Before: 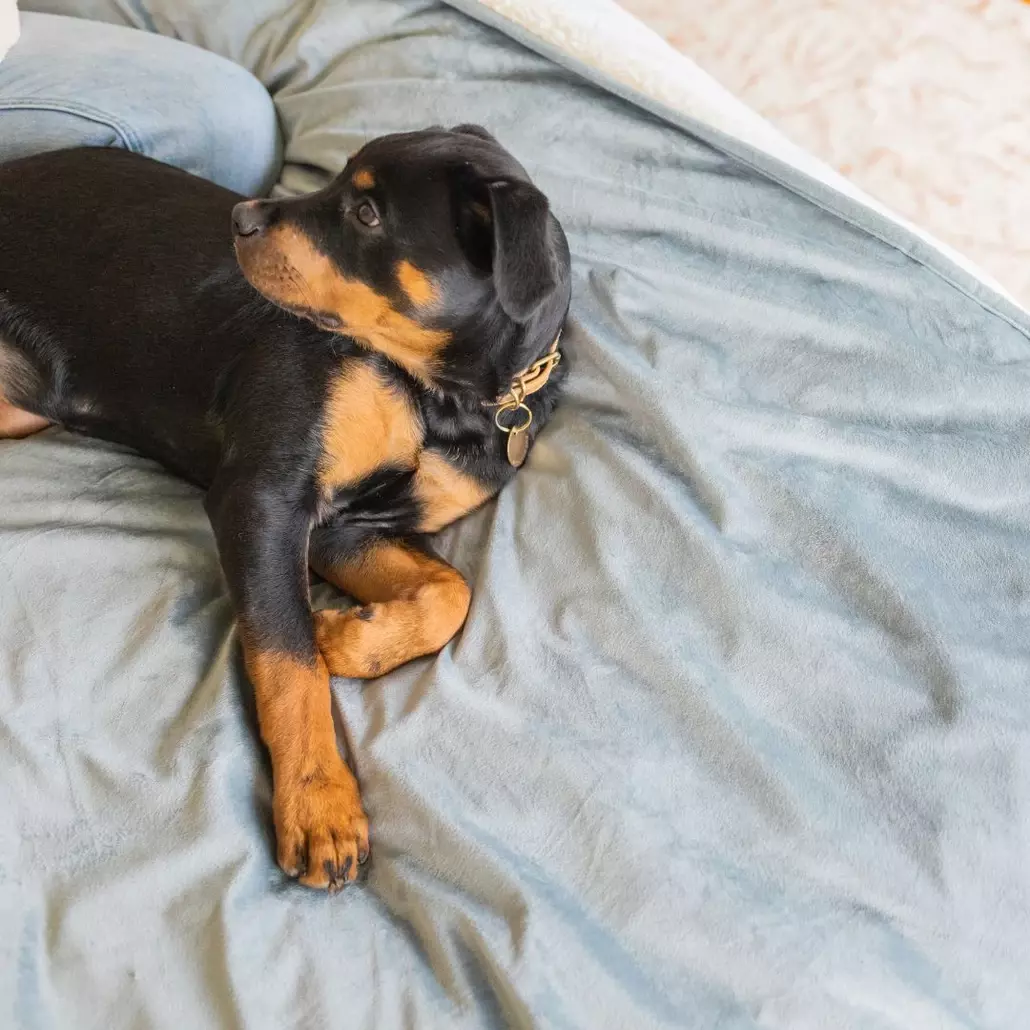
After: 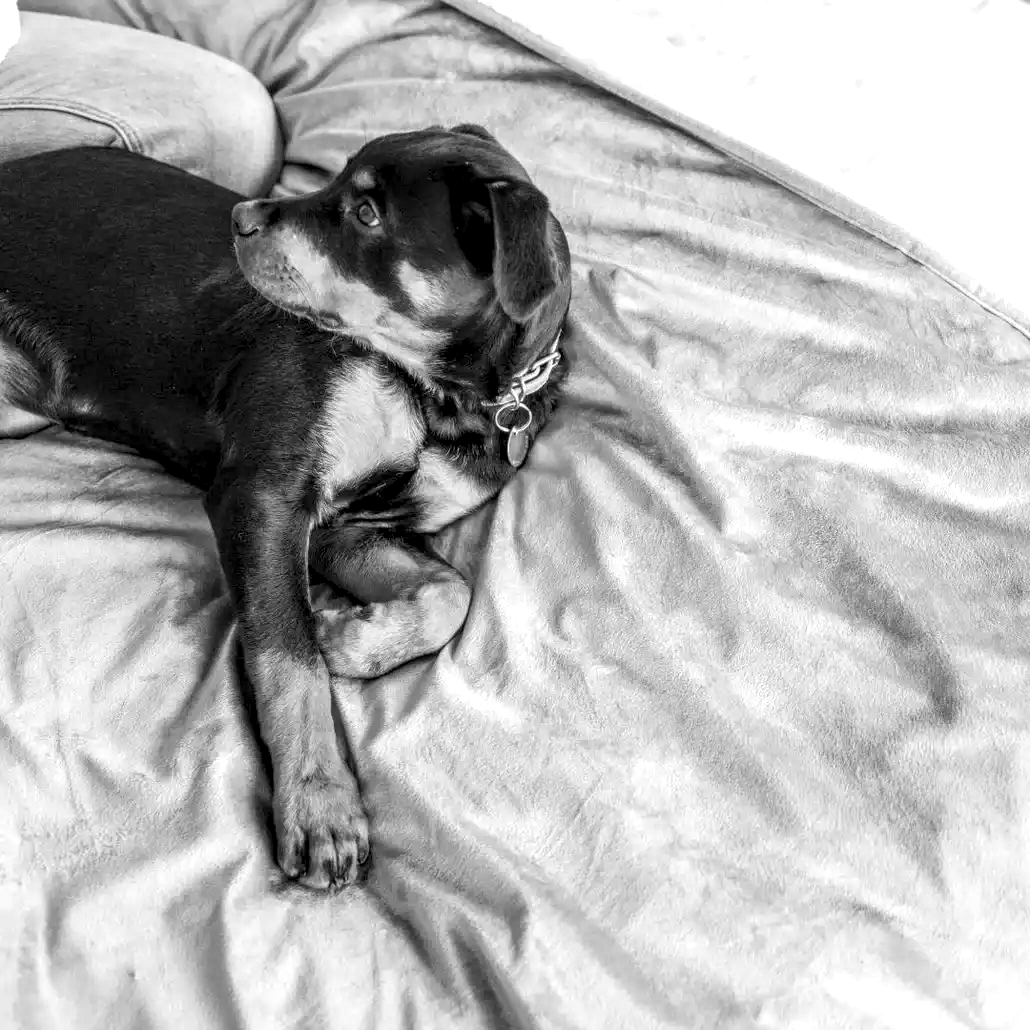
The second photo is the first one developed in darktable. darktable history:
local contrast: detail 160%
exposure: black level correction 0, exposure 0.5 EV, compensate exposure bias true, compensate highlight preservation false
monochrome: on, module defaults
color balance: lift [1, 1.015, 0.987, 0.985], gamma [1, 0.959, 1.042, 0.958], gain [0.927, 0.938, 1.072, 0.928], contrast 1.5%
tone equalizer: on, module defaults
rotate and perspective: automatic cropping off
